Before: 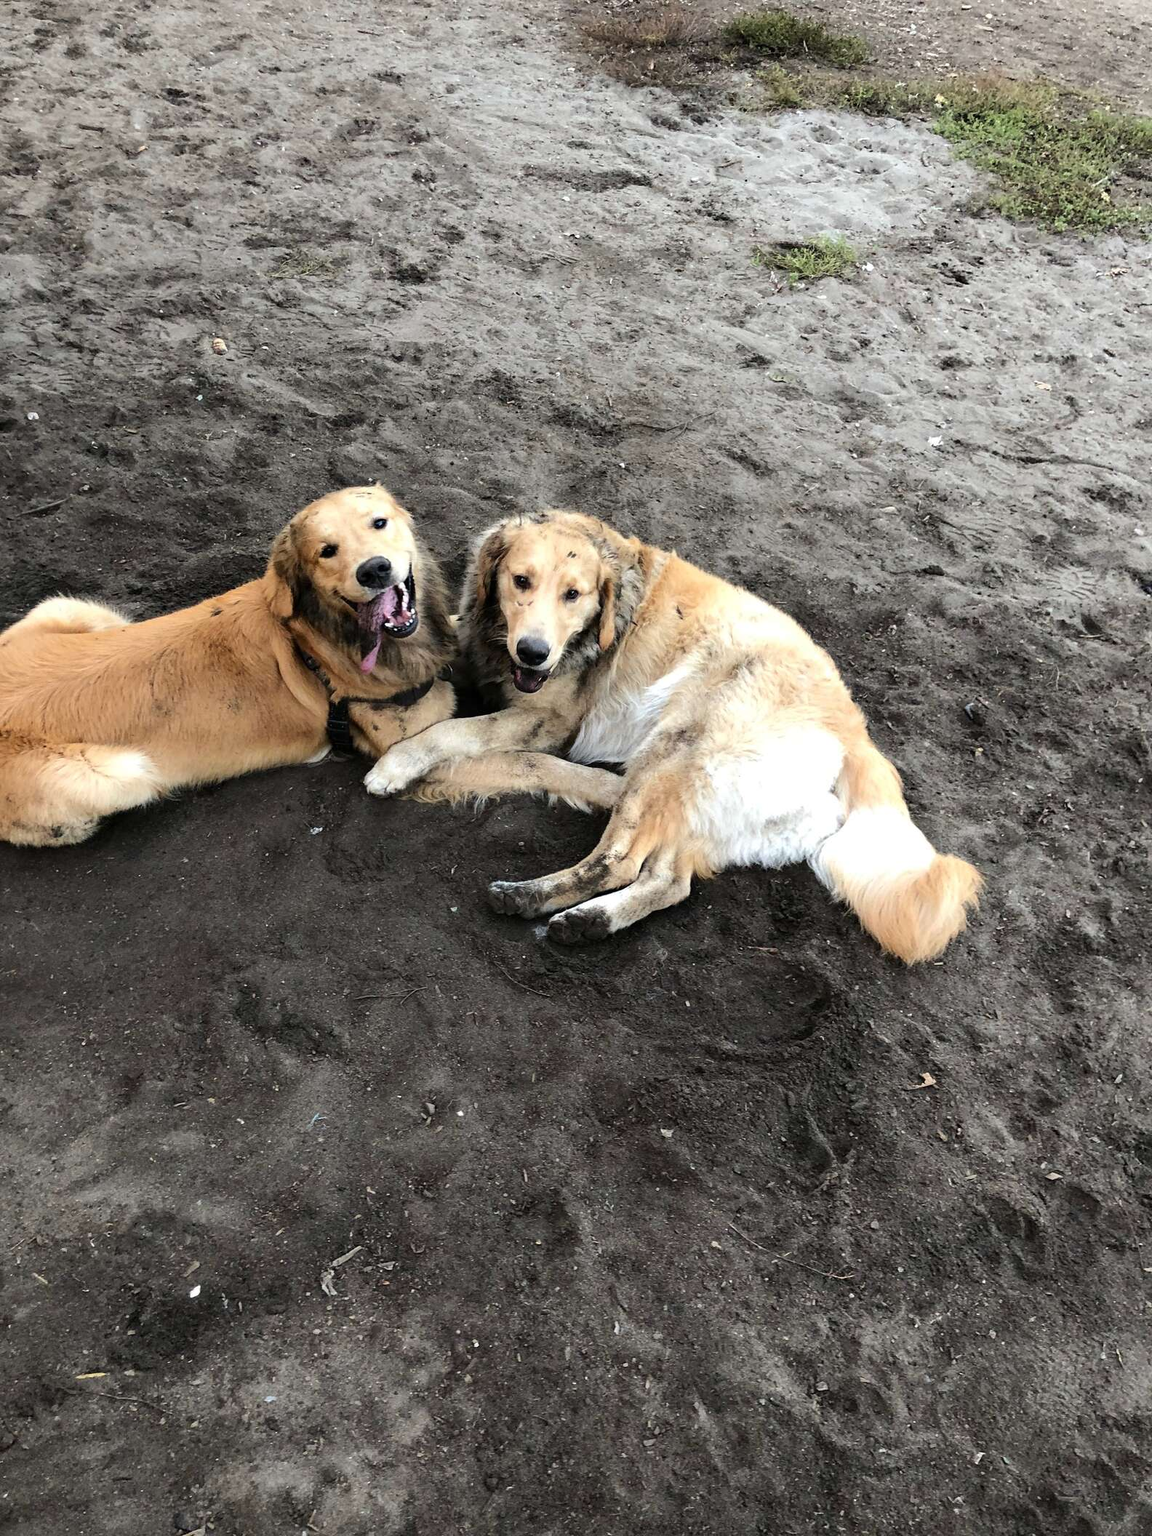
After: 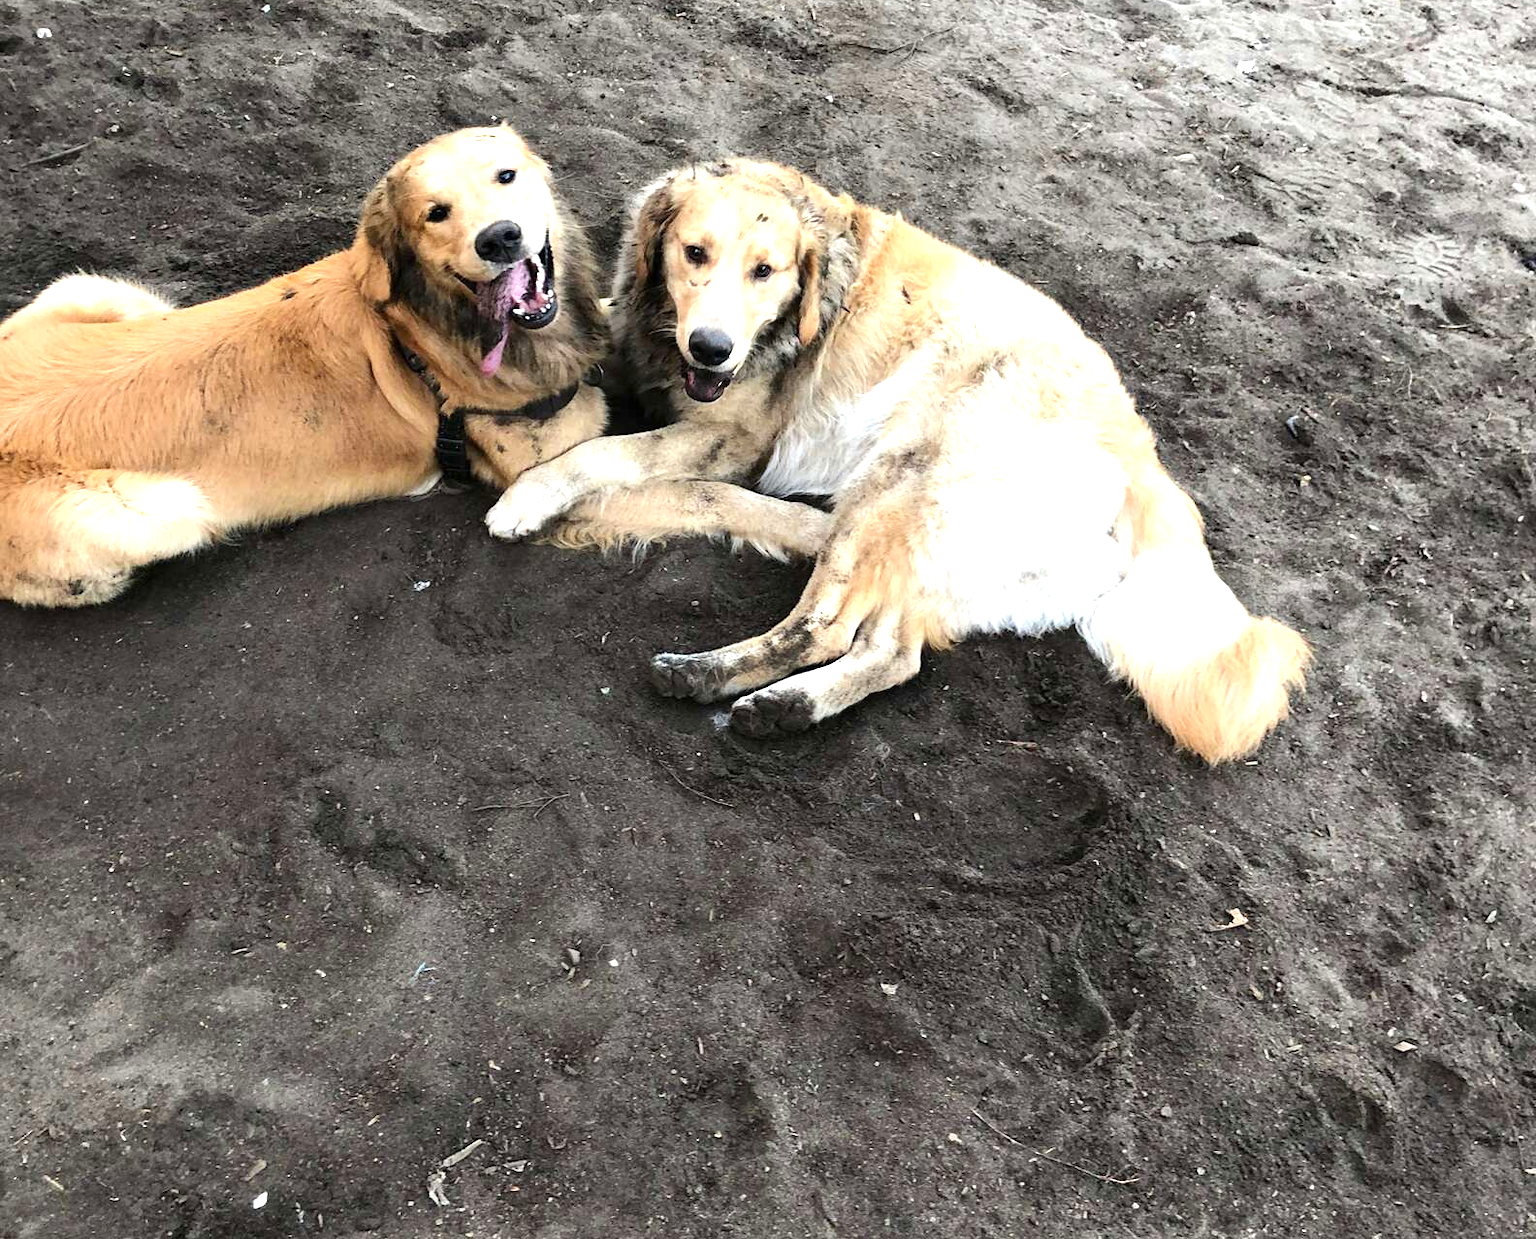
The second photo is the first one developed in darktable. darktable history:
crop and rotate: top 25.506%, bottom 13.951%
exposure: black level correction 0, exposure 0.696 EV, compensate highlight preservation false
